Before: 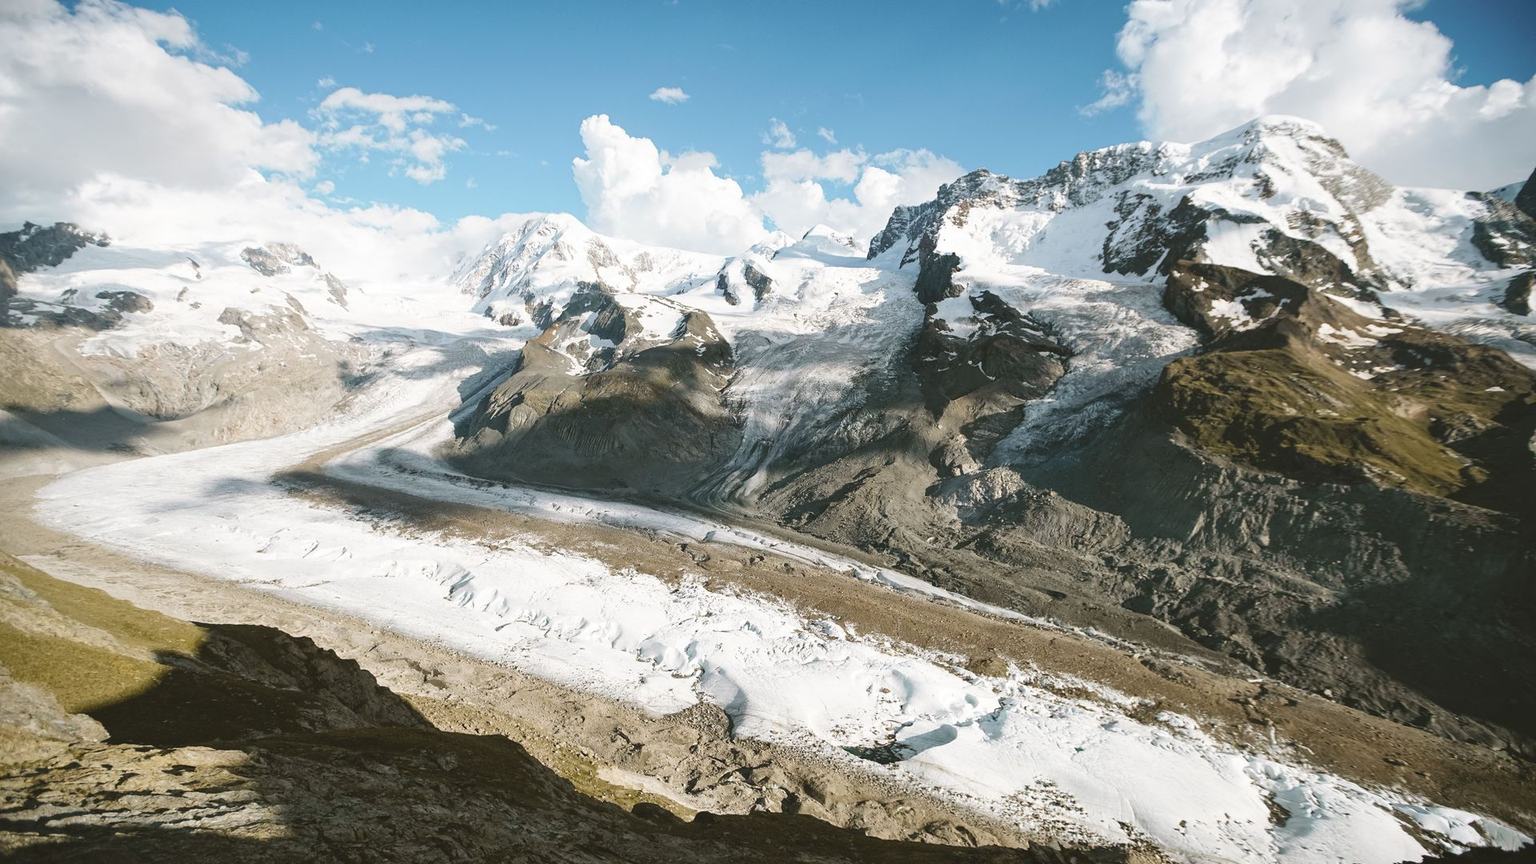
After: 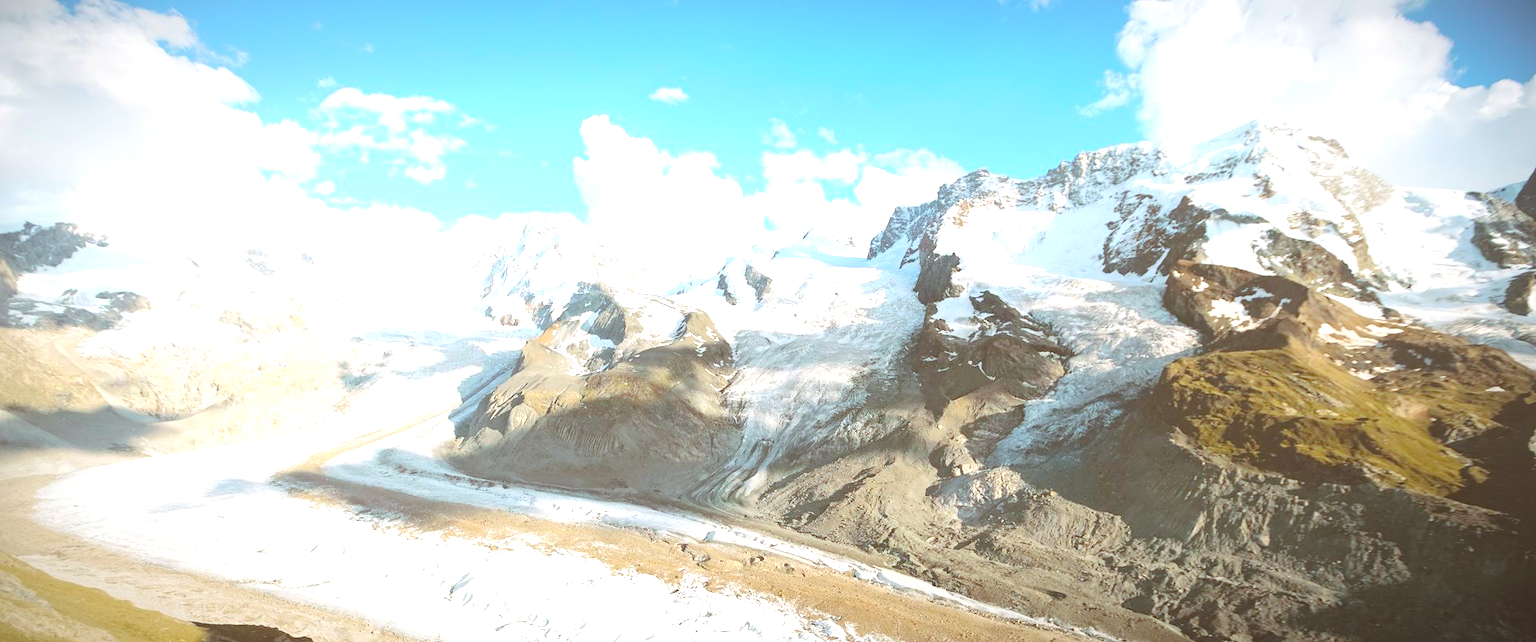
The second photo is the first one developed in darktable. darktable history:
tone curve: curves: ch0 [(0, 0) (0.003, 0.09) (0.011, 0.095) (0.025, 0.097) (0.044, 0.108) (0.069, 0.117) (0.1, 0.129) (0.136, 0.151) (0.177, 0.185) (0.224, 0.229) (0.277, 0.299) (0.335, 0.379) (0.399, 0.469) (0.468, 0.55) (0.543, 0.629) (0.623, 0.702) (0.709, 0.775) (0.801, 0.85) (0.898, 0.91) (1, 1)], color space Lab, independent channels, preserve colors none
vignetting: fall-off radius 60.19%, brightness -0.436, saturation -0.206, automatic ratio true
local contrast: detail 69%
exposure: black level correction 0, exposure 1.095 EV, compensate highlight preservation false
crop: bottom 24.983%
color balance rgb: shadows lift › chroma 9.793%, shadows lift › hue 42.99°, perceptual saturation grading › global saturation 30.217%
